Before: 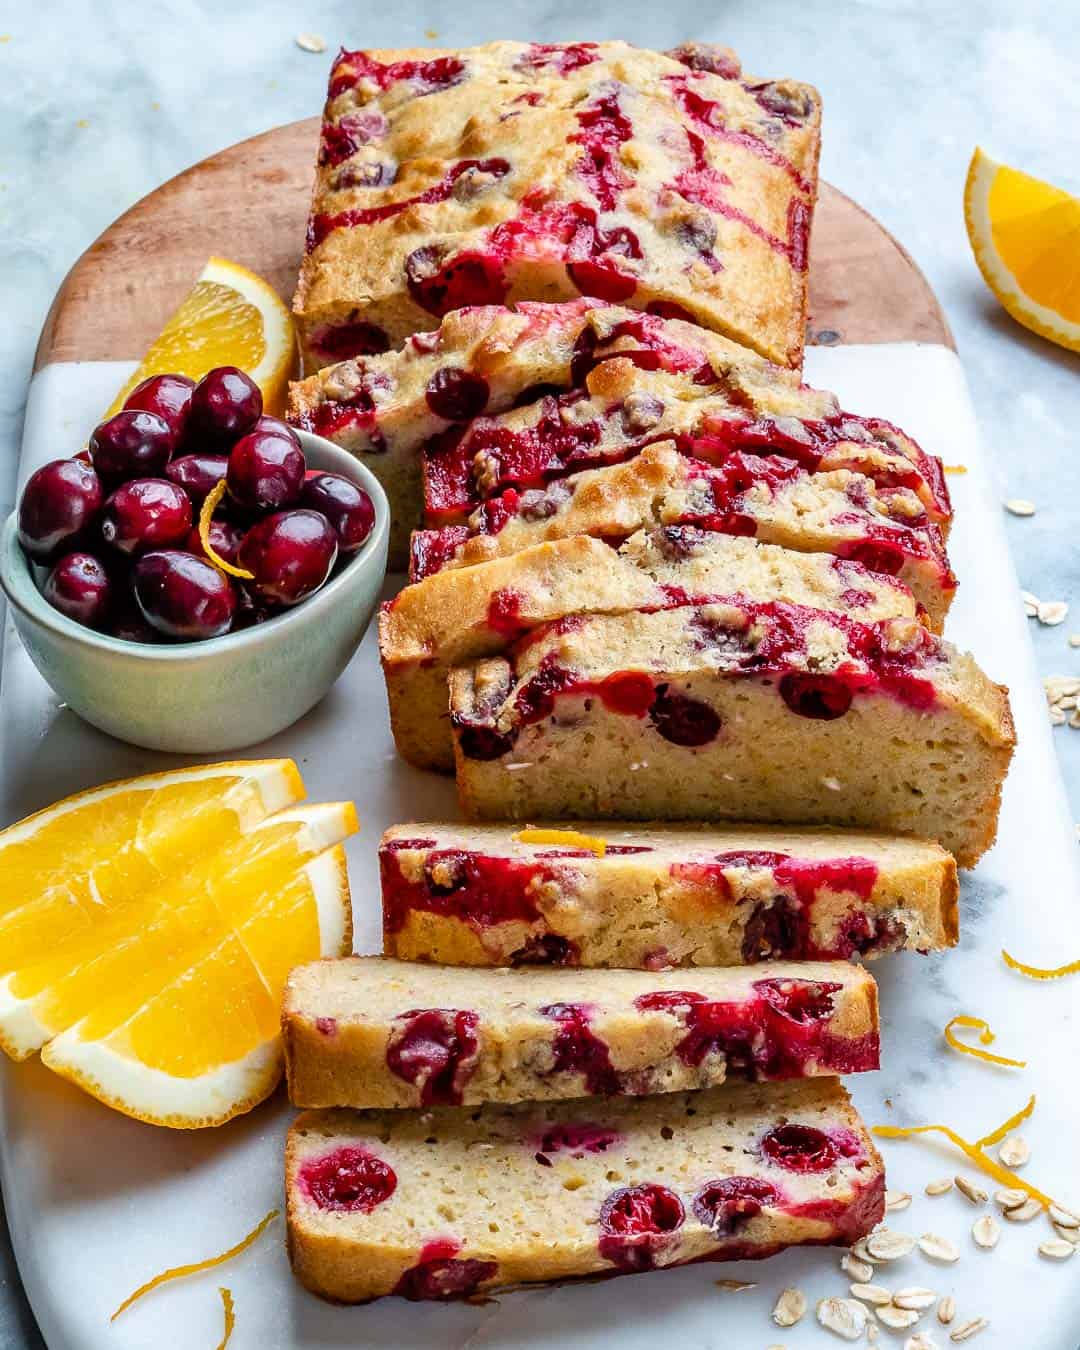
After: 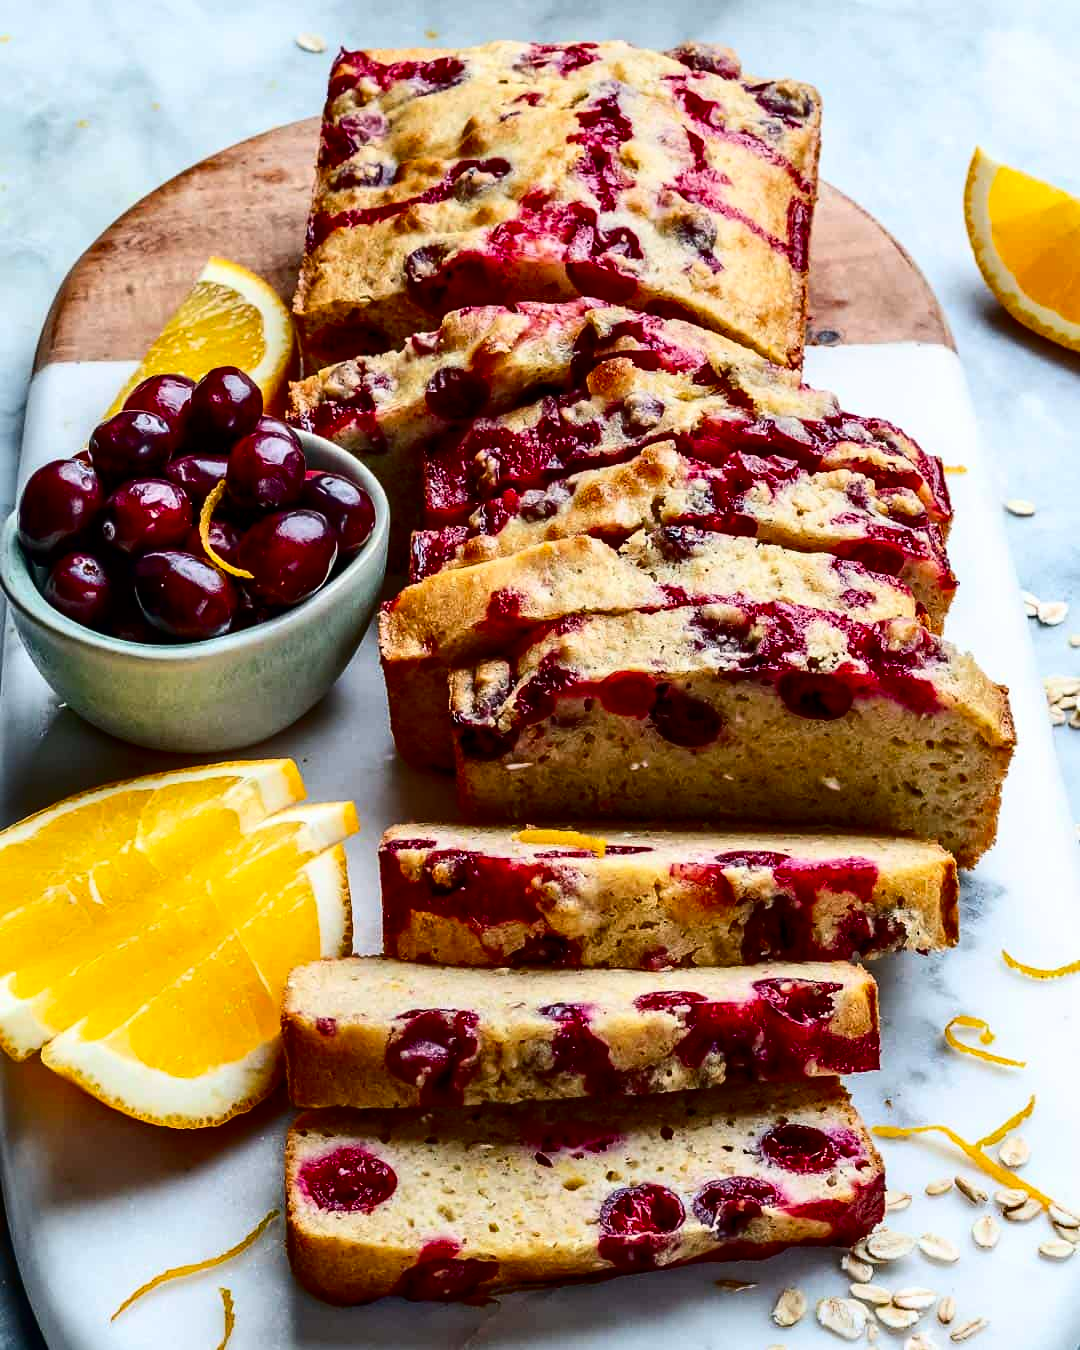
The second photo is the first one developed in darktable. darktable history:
contrast brightness saturation: contrast 0.242, brightness -0.222, saturation 0.147
